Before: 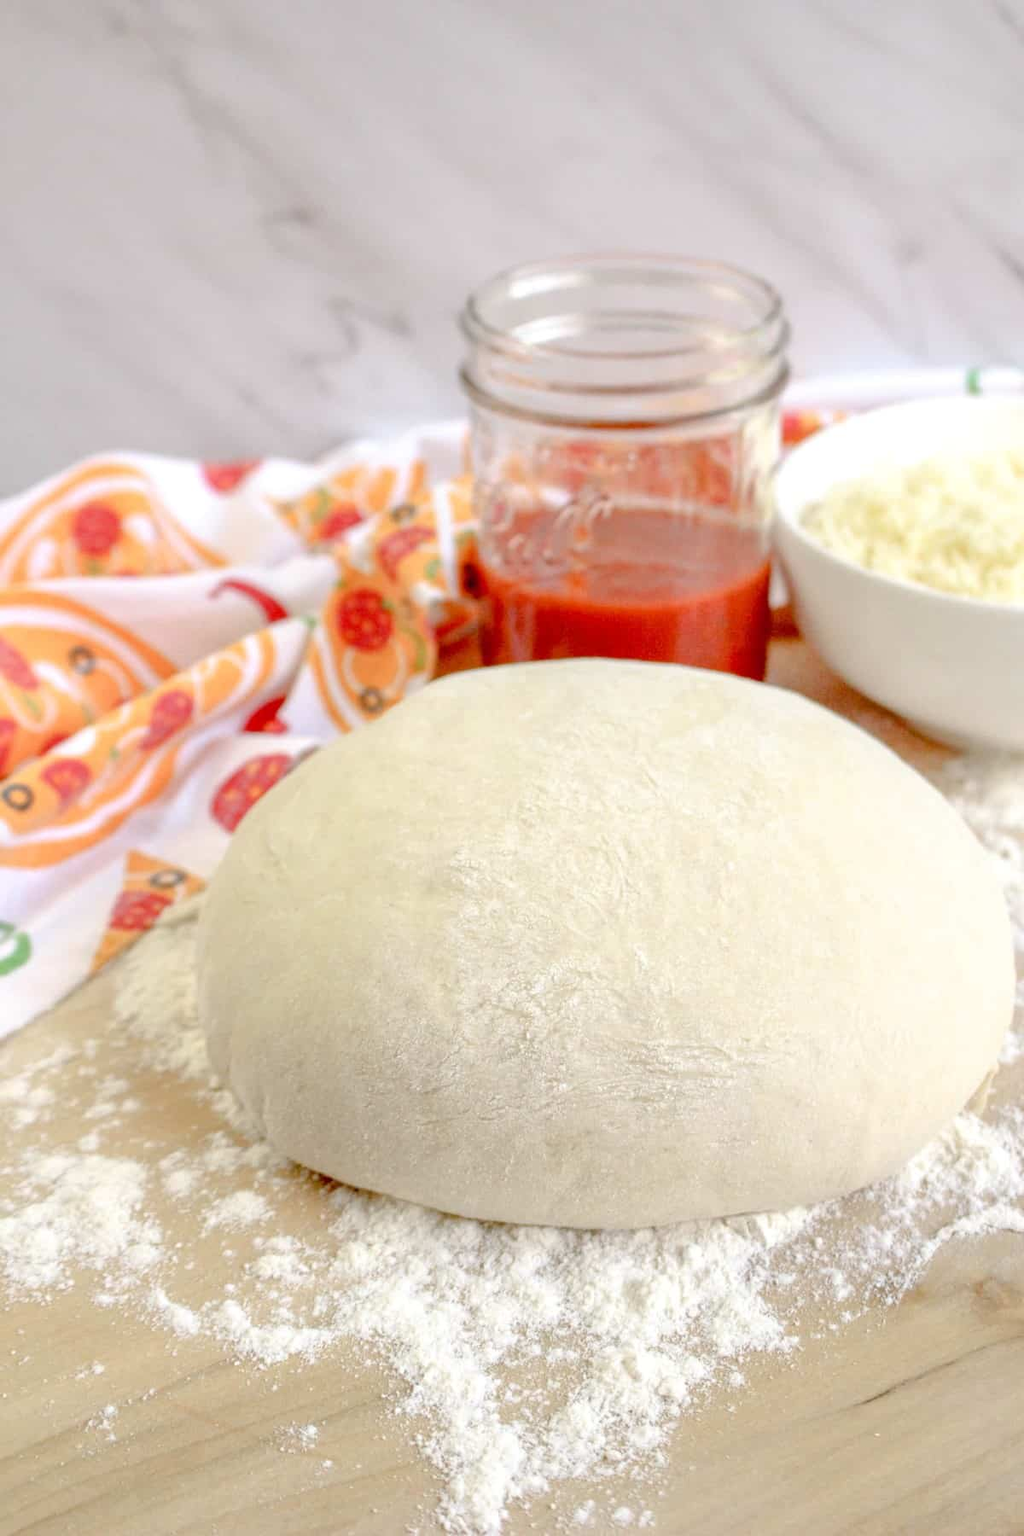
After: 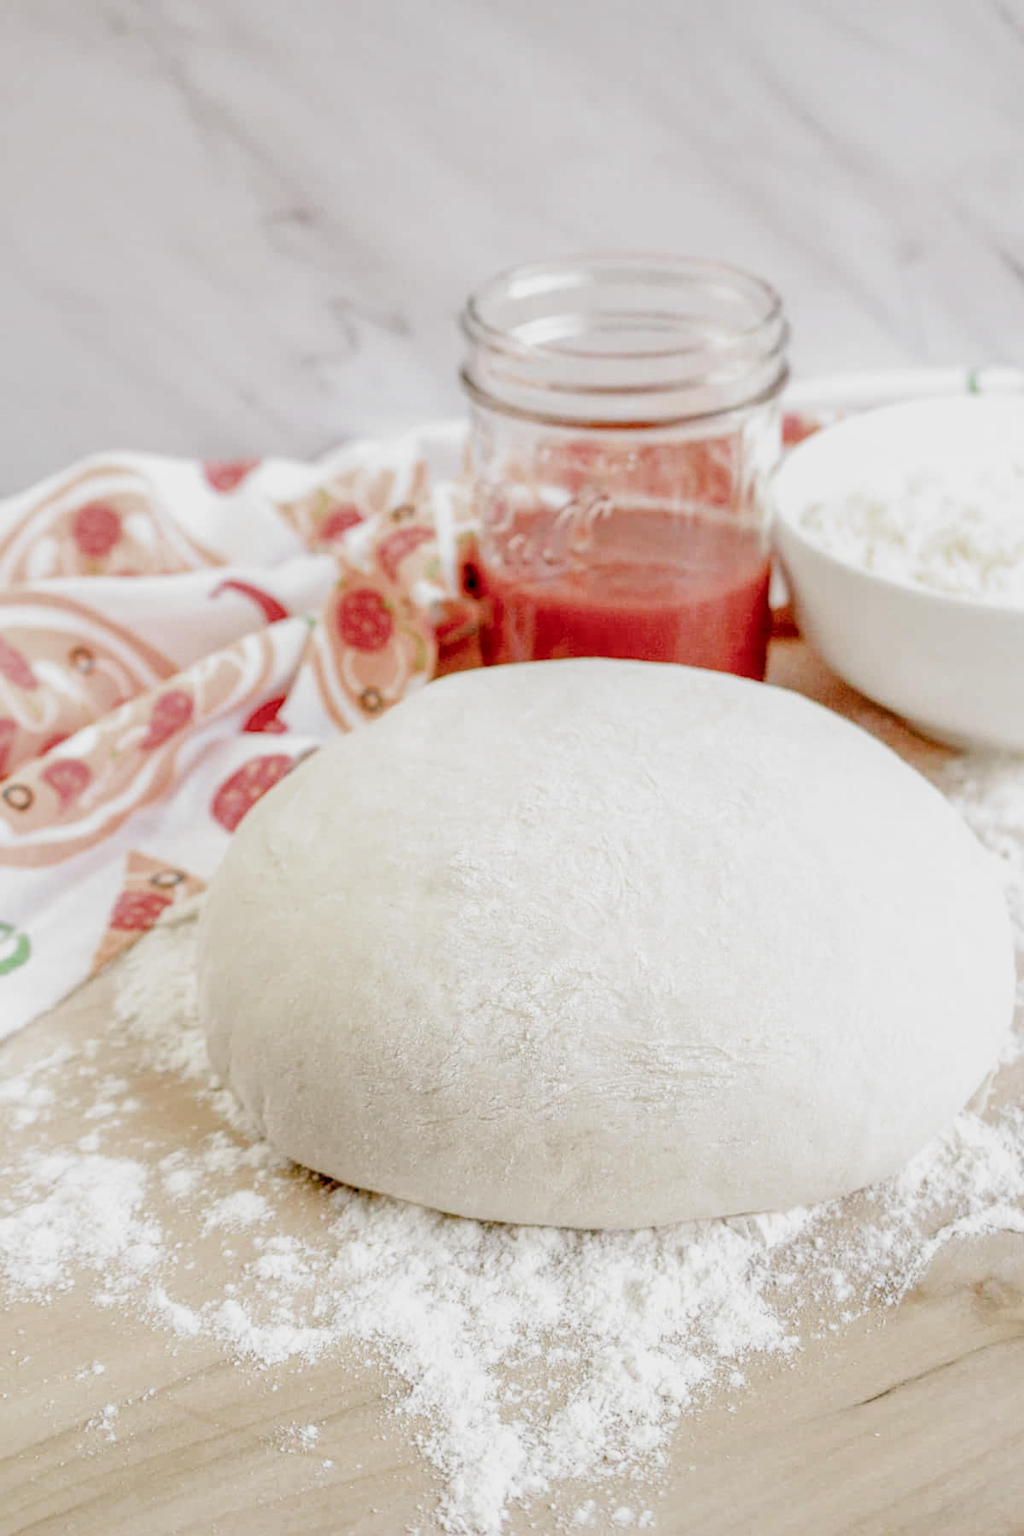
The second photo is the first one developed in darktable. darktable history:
filmic rgb: black relative exposure -5.09 EV, white relative exposure 3.98 EV, hardness 2.9, contrast 1.299, highlights saturation mix -29.28%, add noise in highlights 0.001, color science v3 (2019), use custom middle-gray values true, iterations of high-quality reconstruction 0, contrast in highlights soft
local contrast: on, module defaults
